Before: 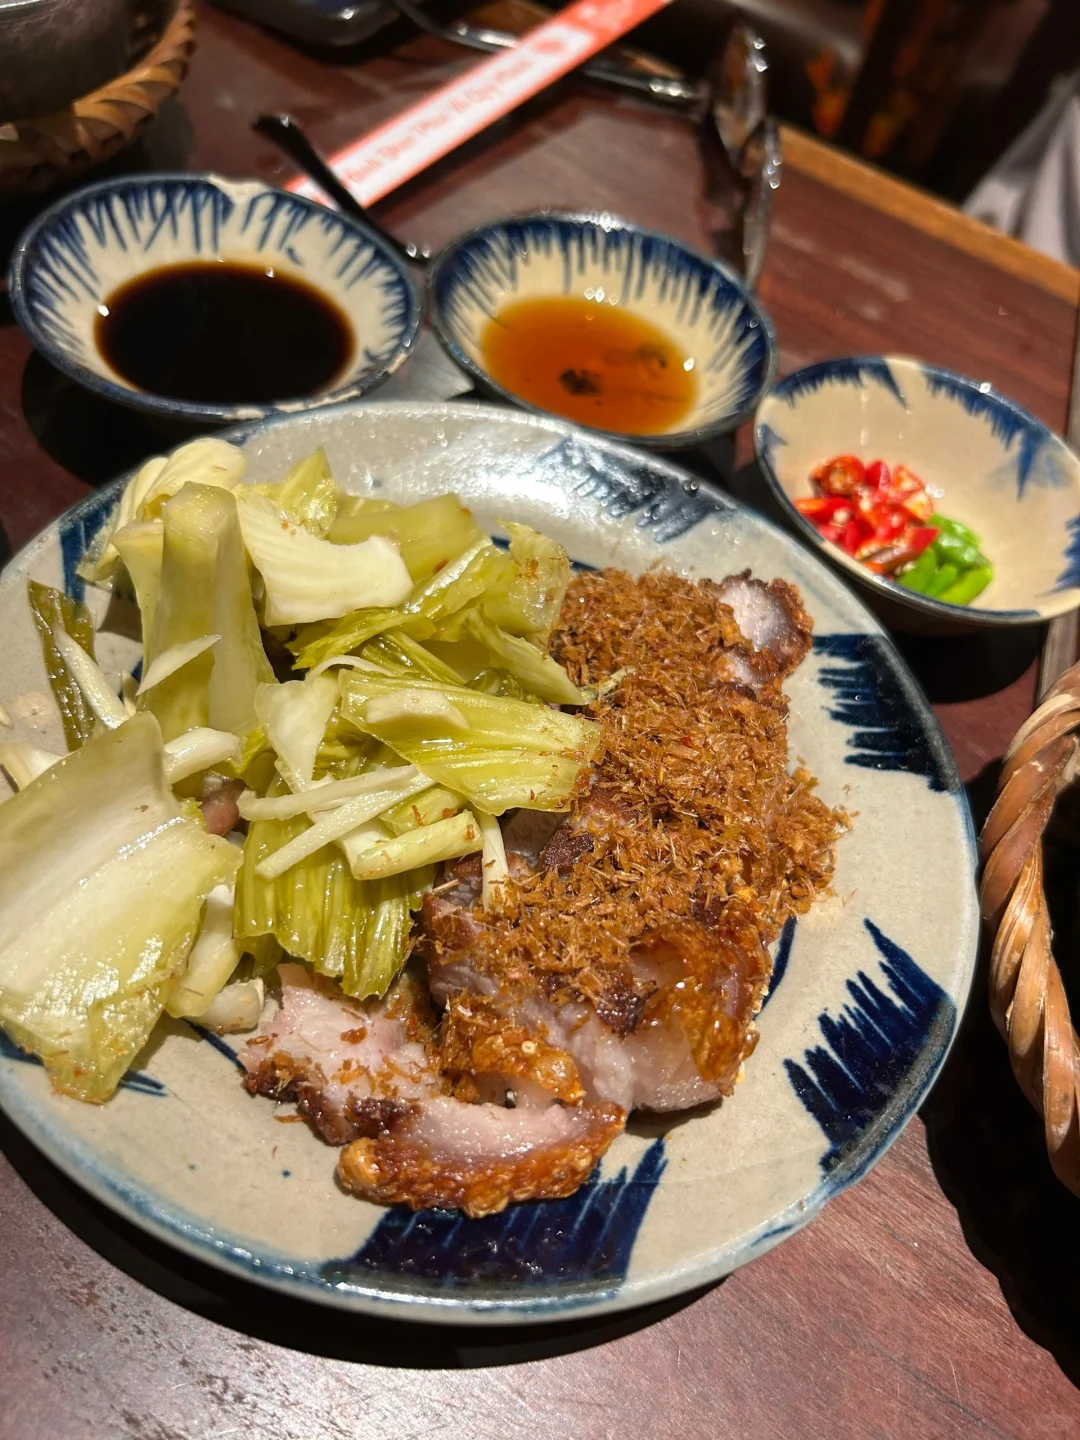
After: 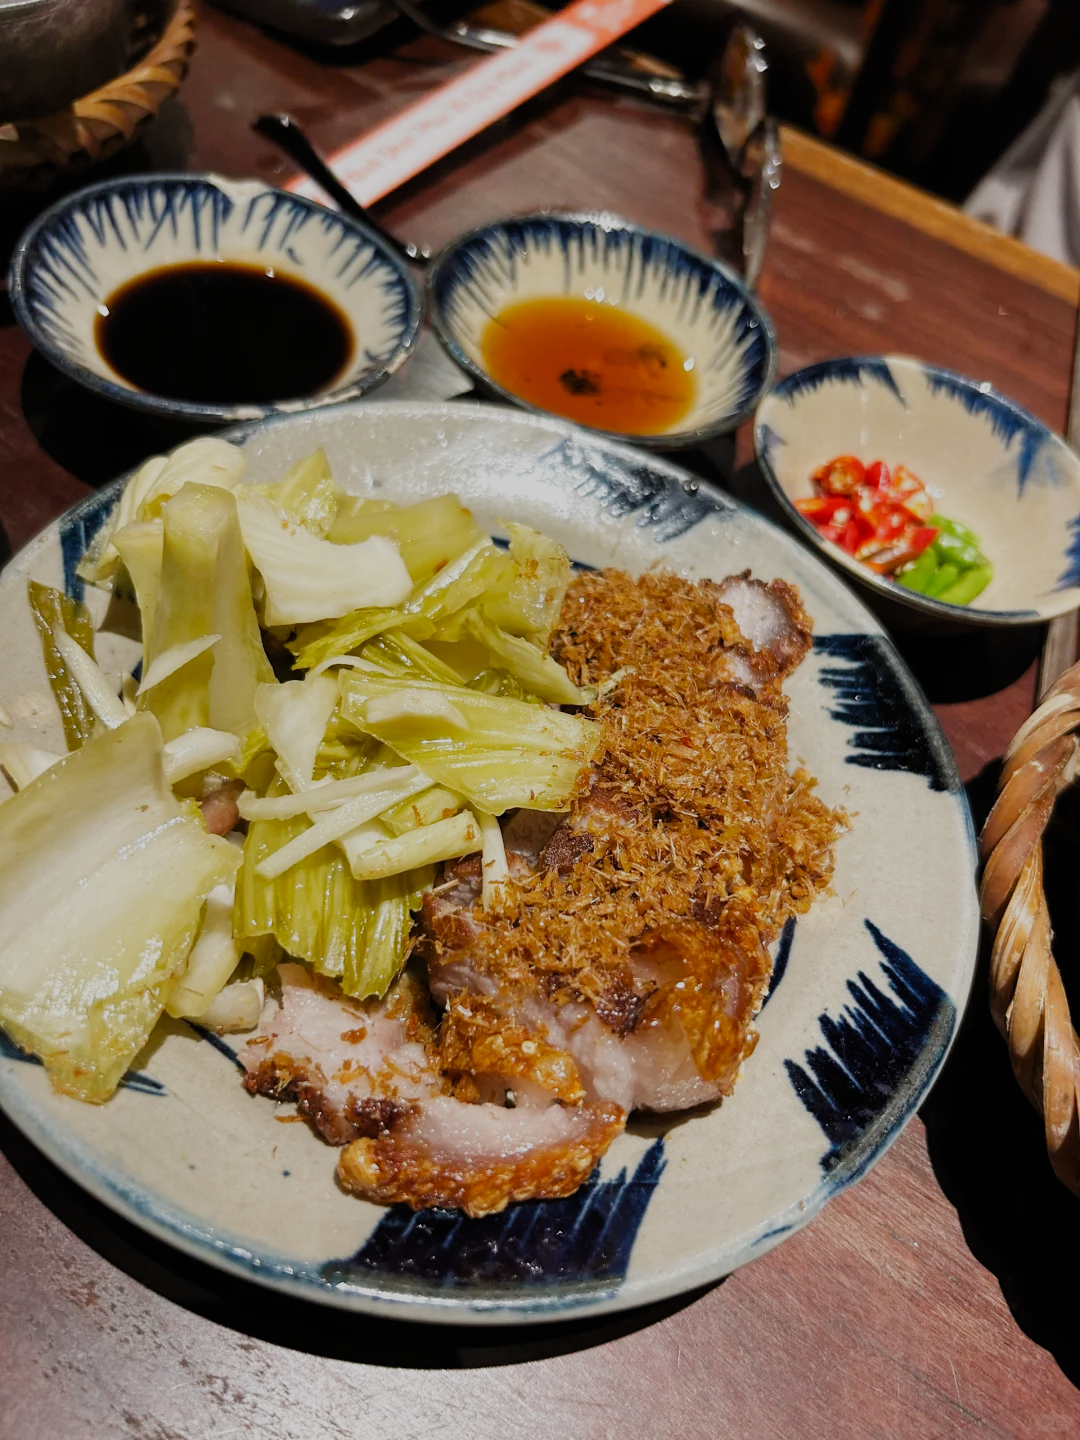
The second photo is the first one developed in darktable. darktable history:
filmic rgb: black relative exposure -7.65 EV, white relative exposure 4.56 EV, hardness 3.61, preserve chrominance no, color science v5 (2021), contrast in shadows safe, contrast in highlights safe
